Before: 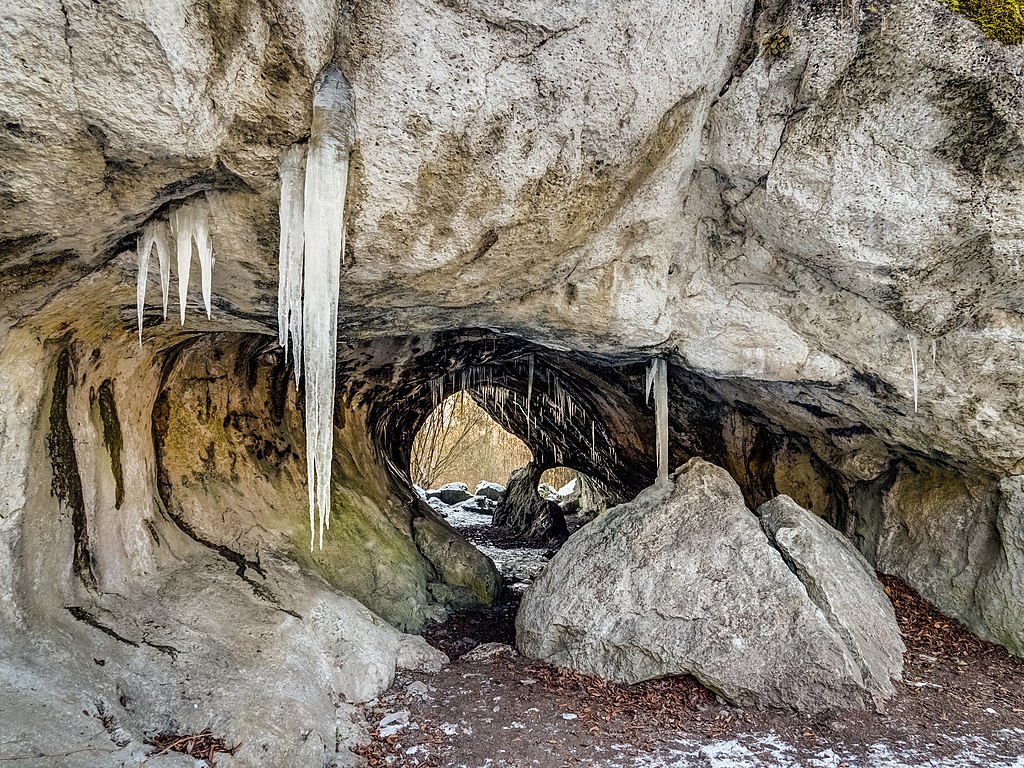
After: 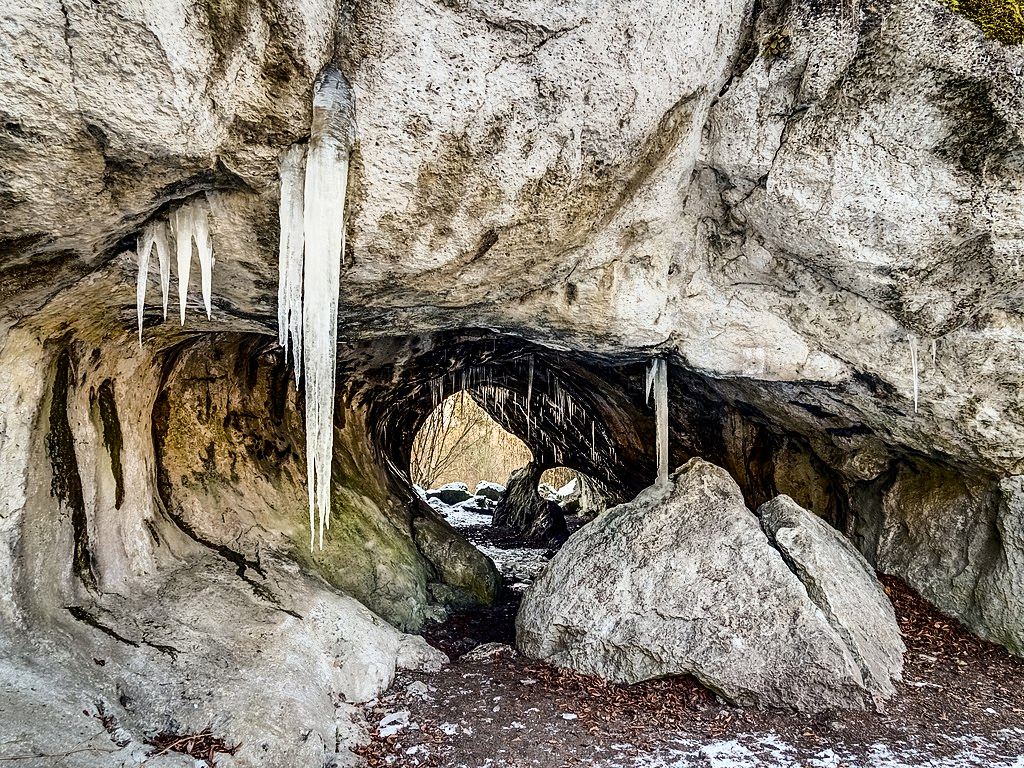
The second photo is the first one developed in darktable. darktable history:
contrast brightness saturation: contrast 0.28
exposure: exposure -0.041 EV, compensate highlight preservation false
